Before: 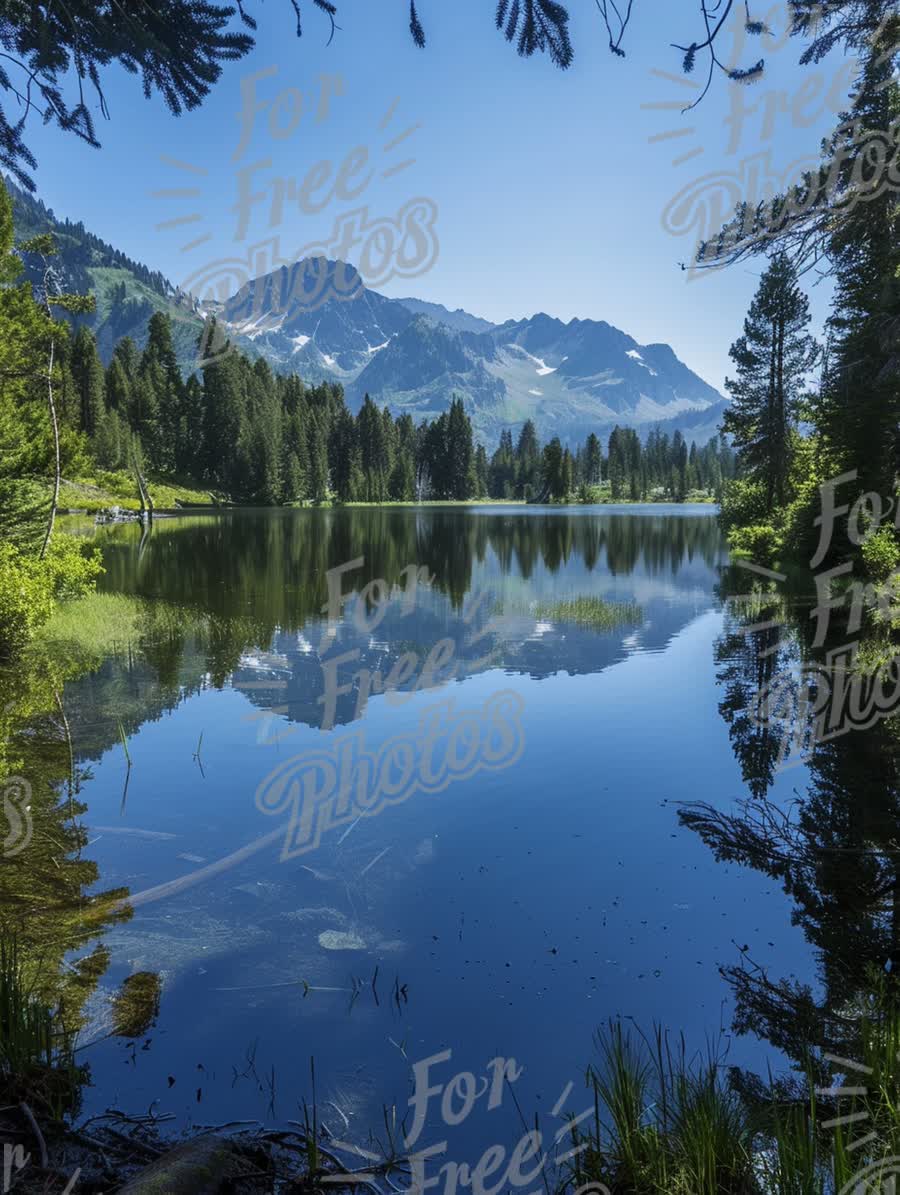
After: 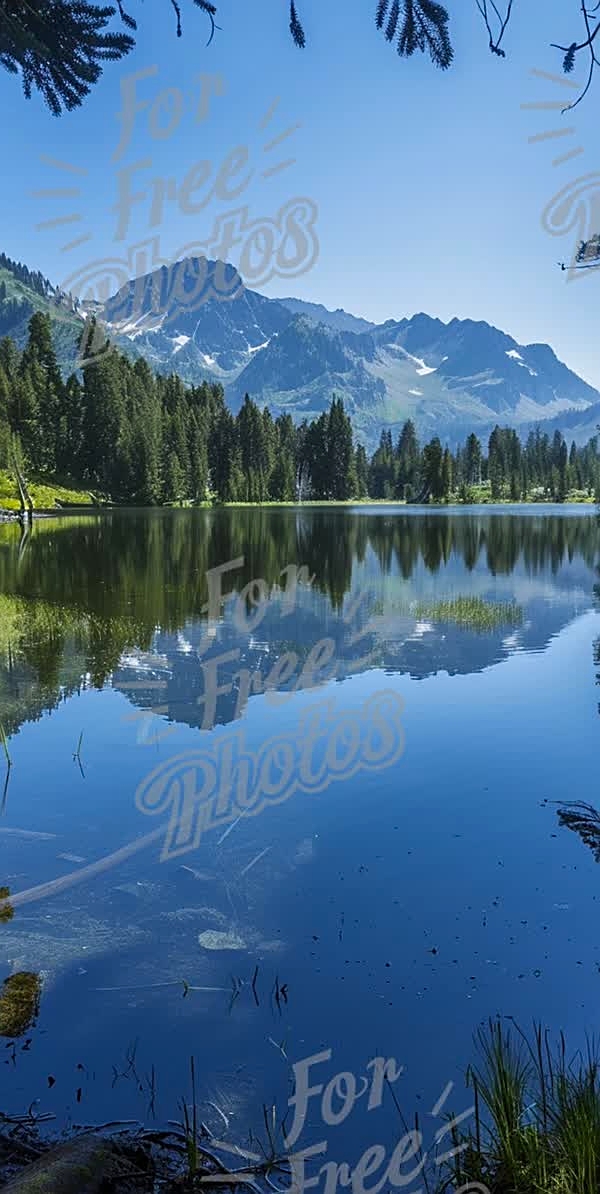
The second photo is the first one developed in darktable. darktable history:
crop and rotate: left 13.405%, right 19.91%
sharpen: on, module defaults
color balance rgb: power › hue 207.7°, perceptual saturation grading › global saturation 14.557%
tone equalizer: edges refinement/feathering 500, mask exposure compensation -1.57 EV, preserve details no
